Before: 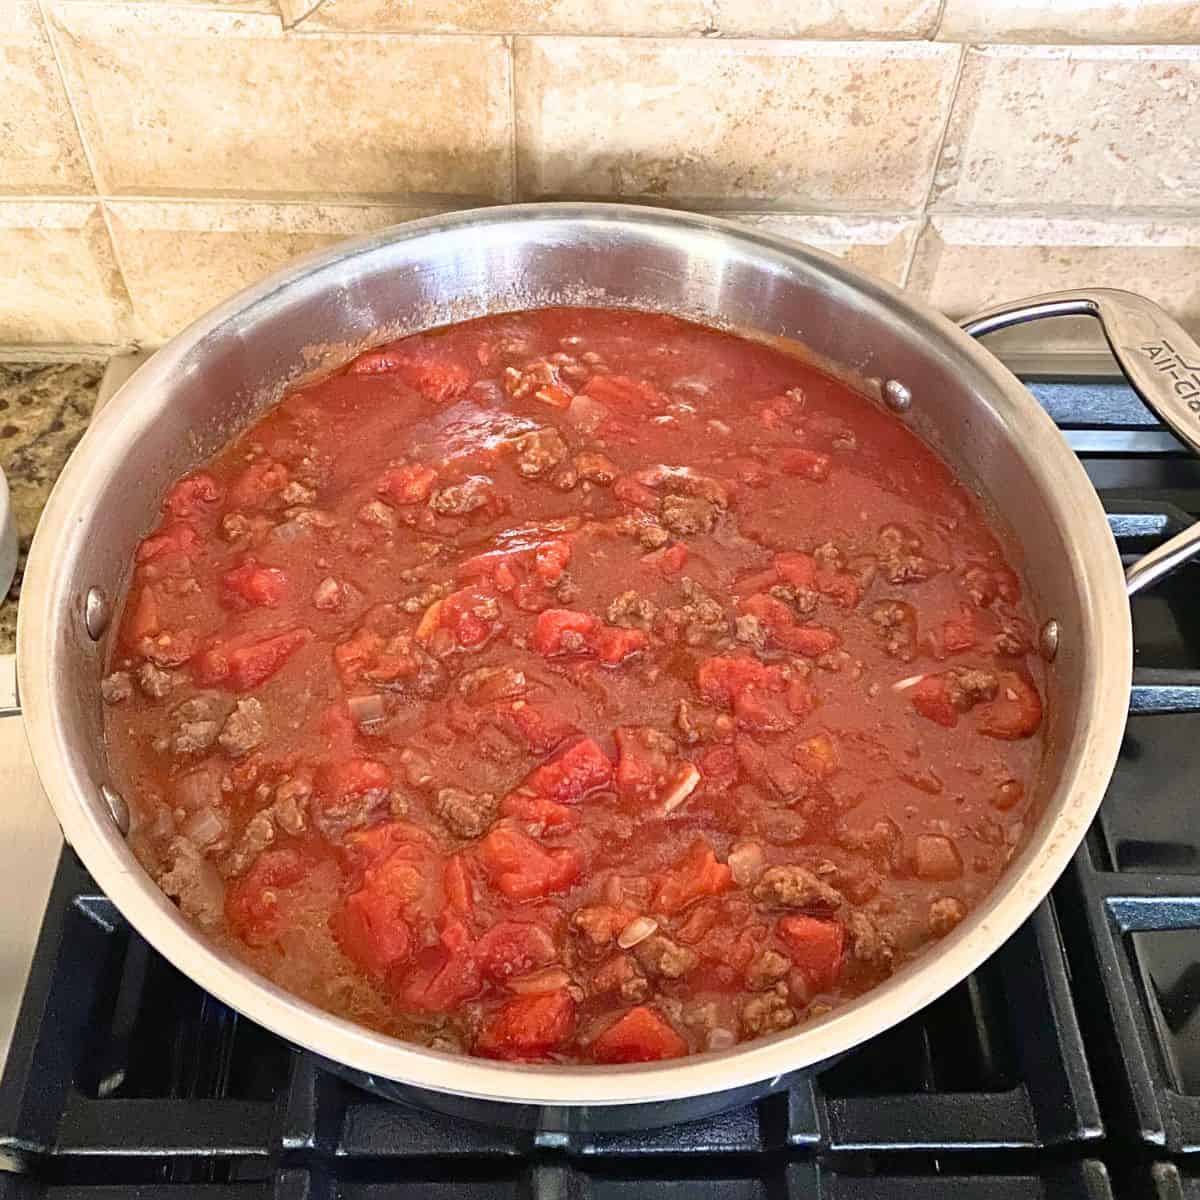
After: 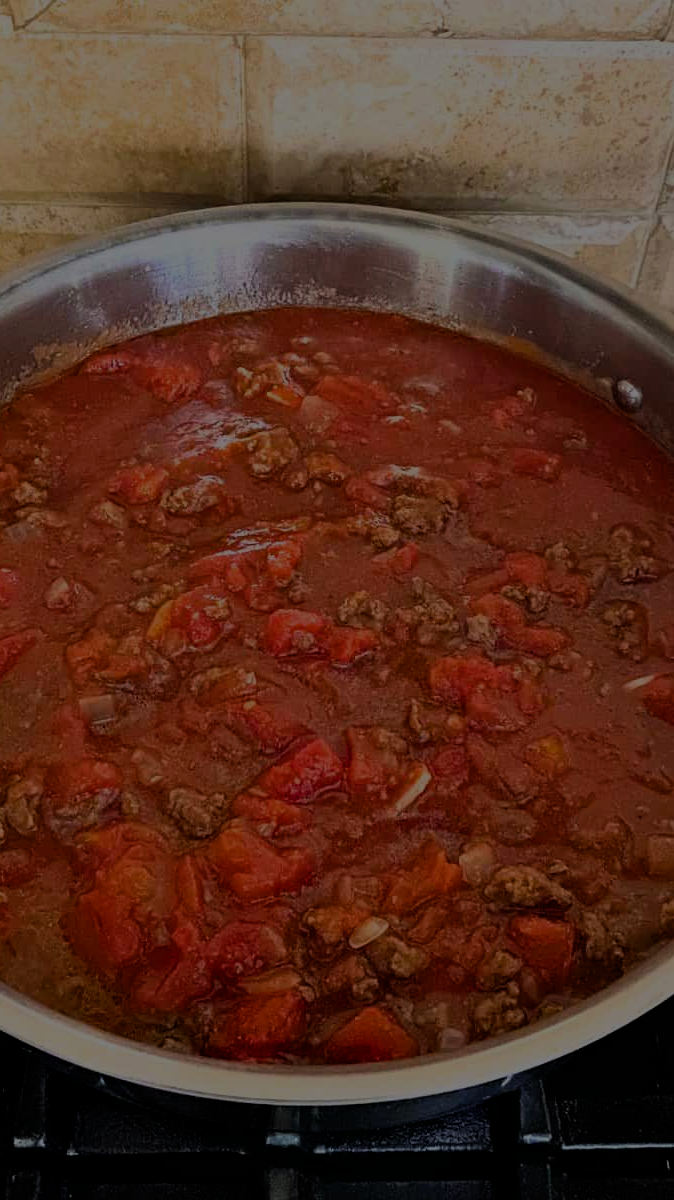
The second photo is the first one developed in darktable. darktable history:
color balance rgb: perceptual saturation grading › global saturation 29.416%, perceptual brilliance grading › global brilliance -48.216%
filmic rgb: black relative exposure -8.29 EV, white relative exposure 2.2 EV, target white luminance 99.892%, hardness 7.09, latitude 74.56%, contrast 1.319, highlights saturation mix -1.92%, shadows ↔ highlights balance 30.1%
crop and rotate: left 22.499%, right 21.286%
